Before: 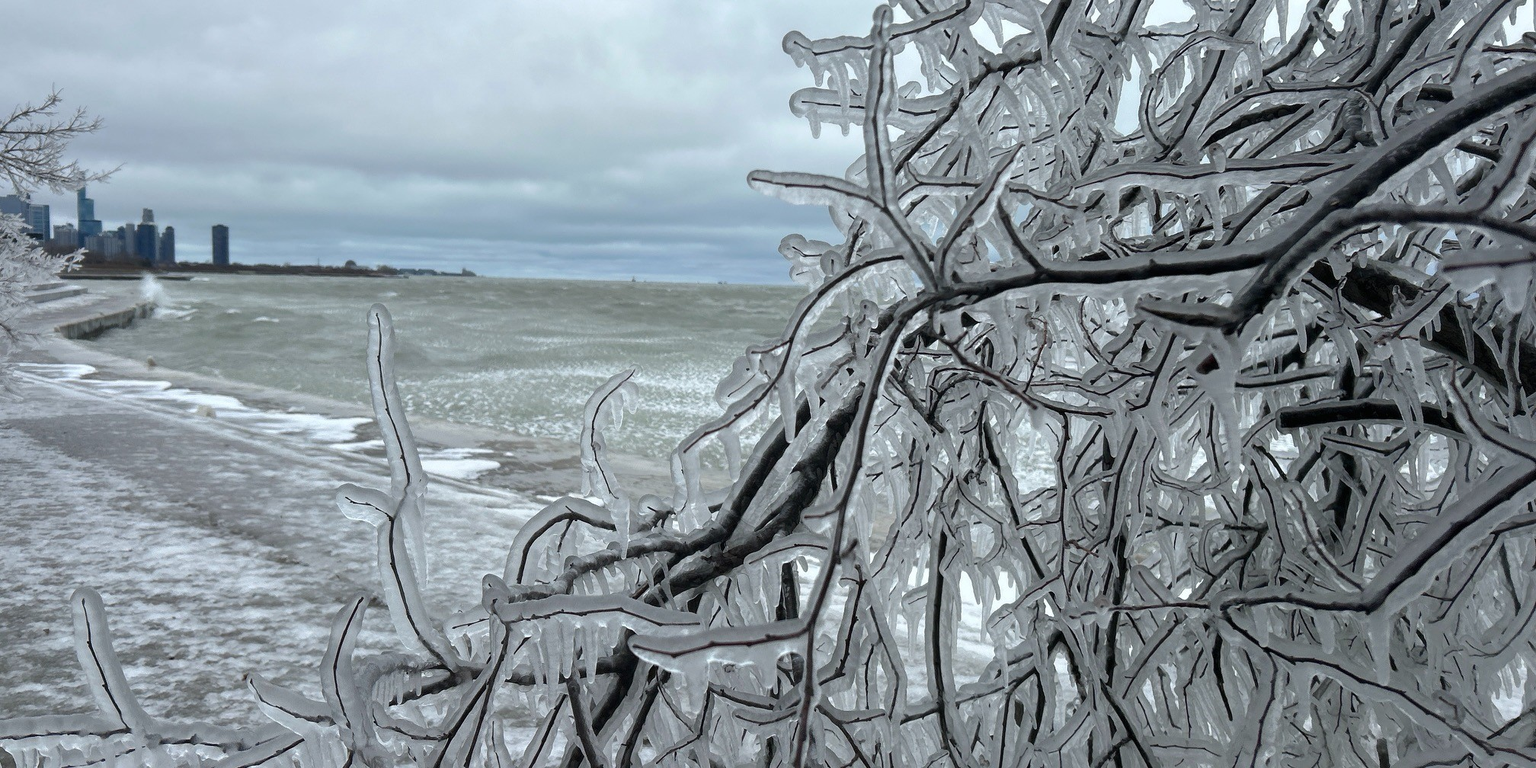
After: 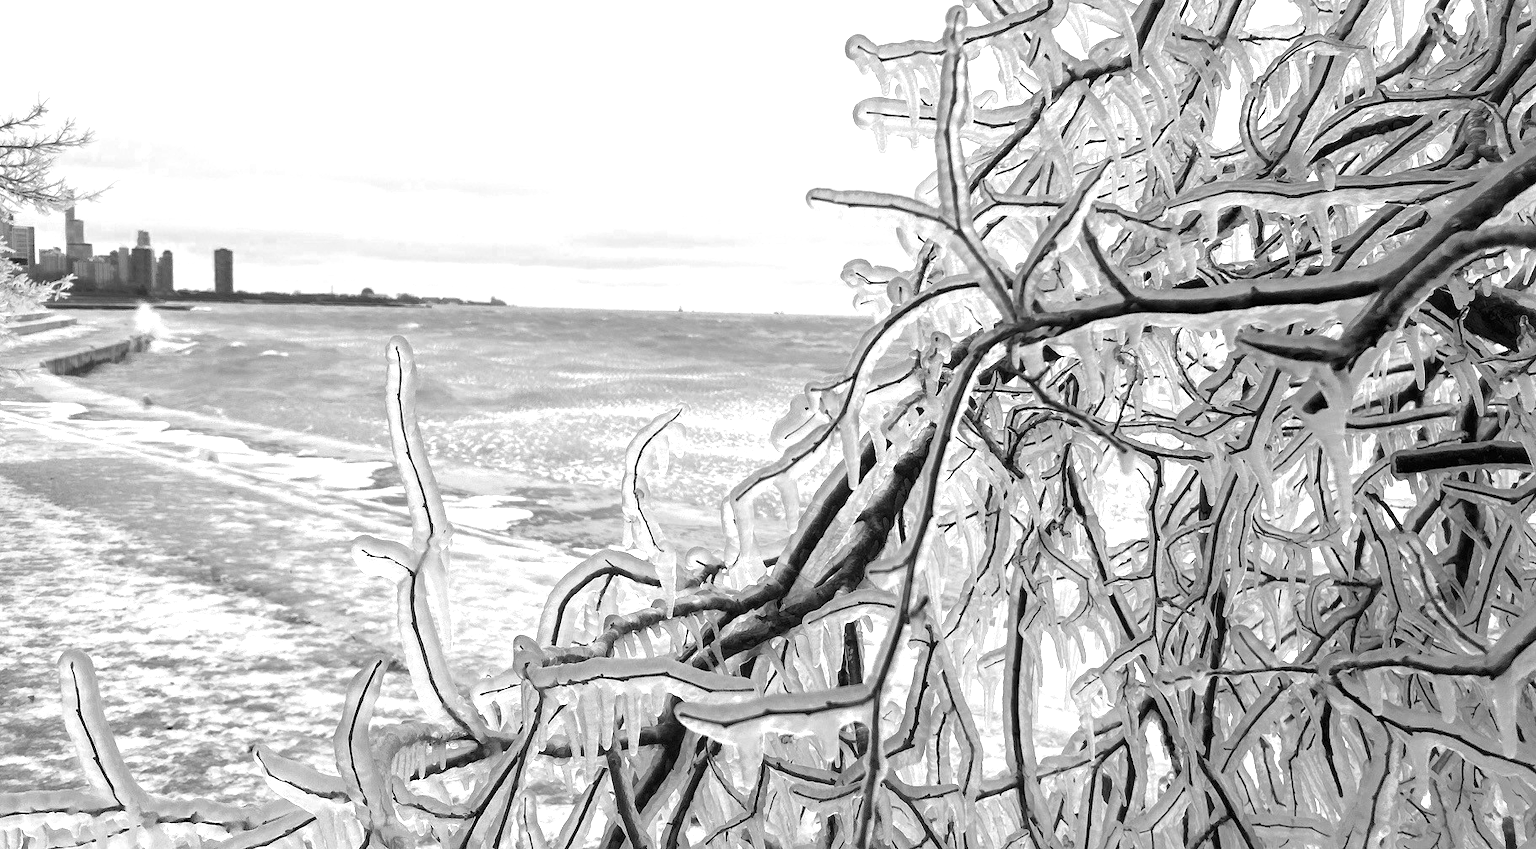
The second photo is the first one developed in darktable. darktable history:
exposure: exposure 0.824 EV, compensate highlight preservation false
crop and rotate: left 1.218%, right 8.339%
color zones: curves: ch0 [(0, 0.613) (0.01, 0.613) (0.245, 0.448) (0.498, 0.529) (0.642, 0.665) (0.879, 0.777) (0.99, 0.613)]; ch1 [(0, 0) (0.143, 0) (0.286, 0) (0.429, 0) (0.571, 0) (0.714, 0) (0.857, 0)]
